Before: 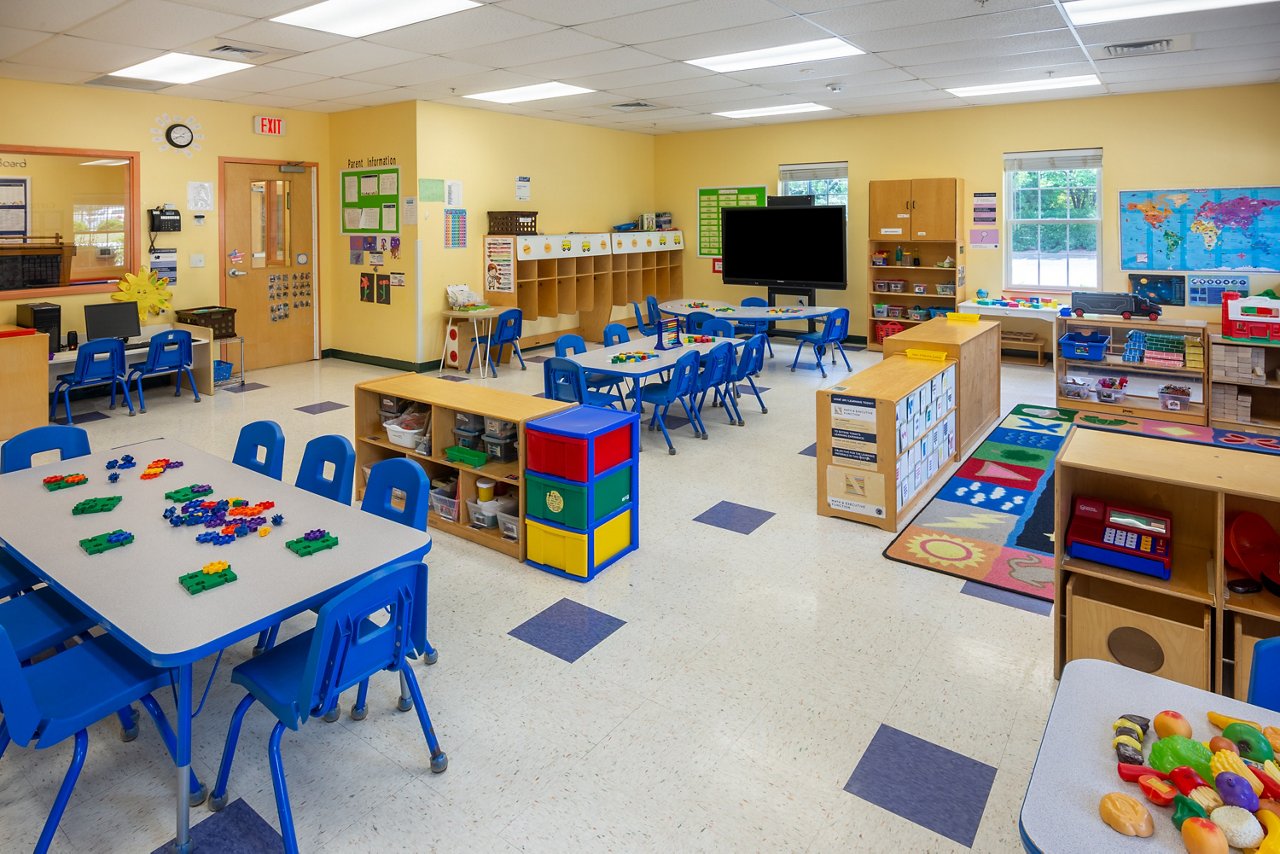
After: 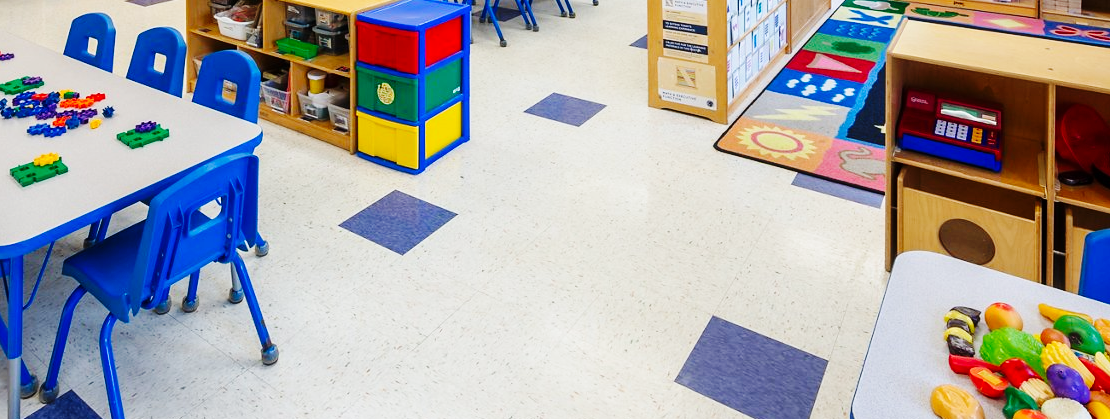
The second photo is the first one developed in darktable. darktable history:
exposure: compensate highlight preservation false
base curve: curves: ch0 [(0, 0) (0.036, 0.025) (0.121, 0.166) (0.206, 0.329) (0.605, 0.79) (1, 1)], preserve colors none
crop and rotate: left 13.26%, top 47.914%, bottom 2.946%
